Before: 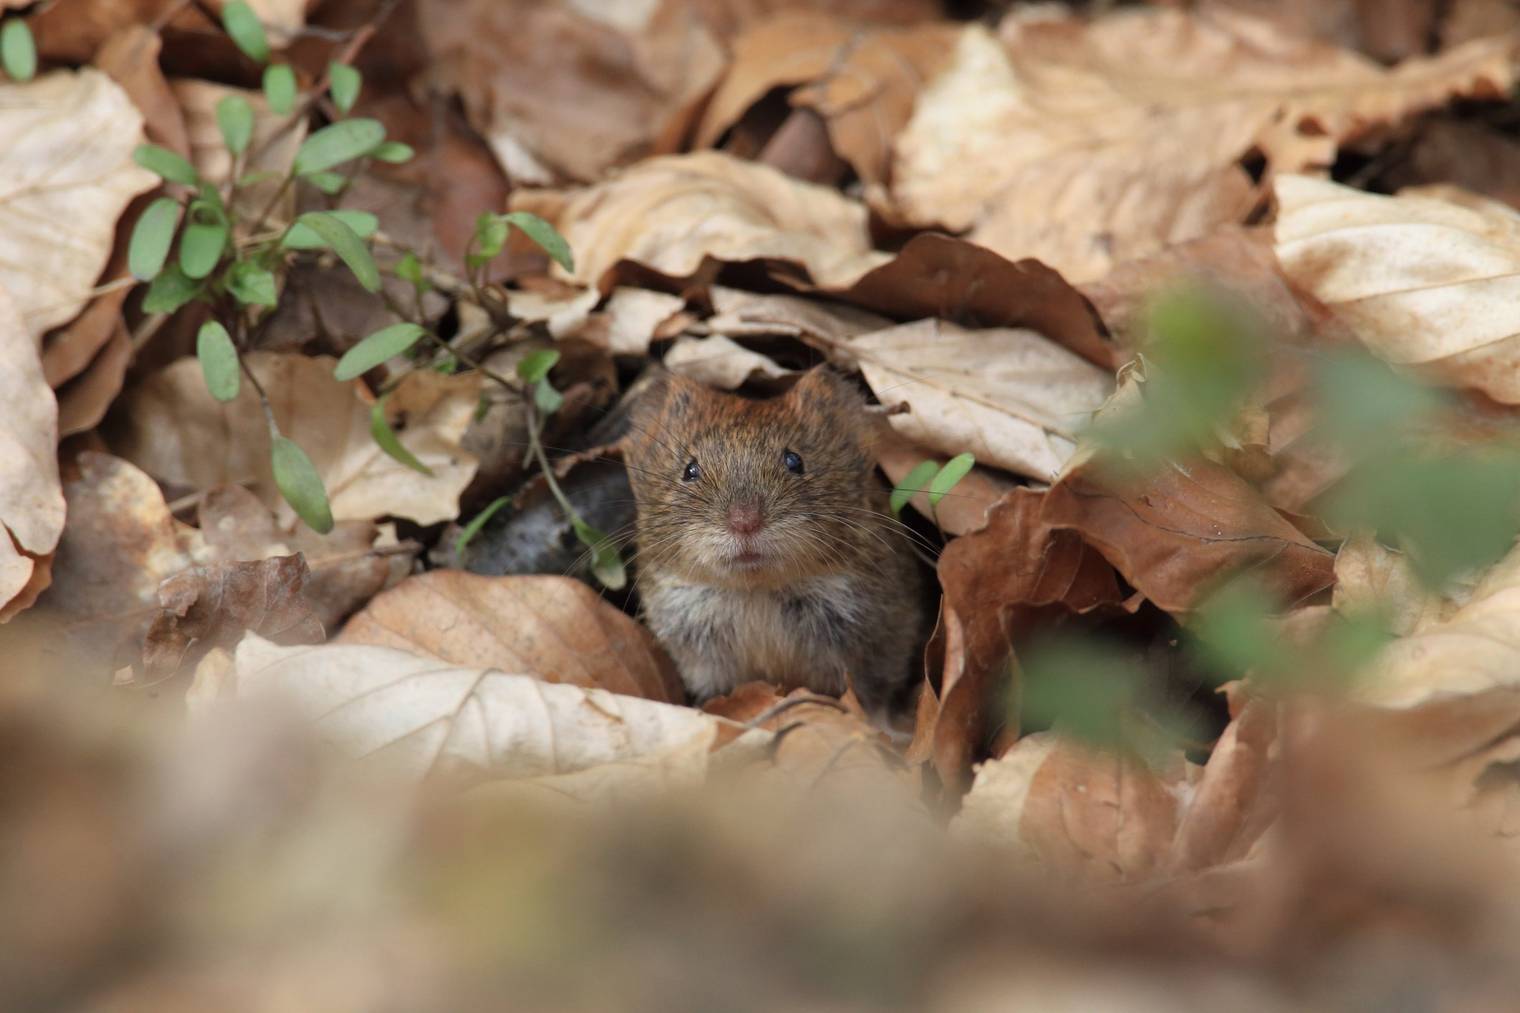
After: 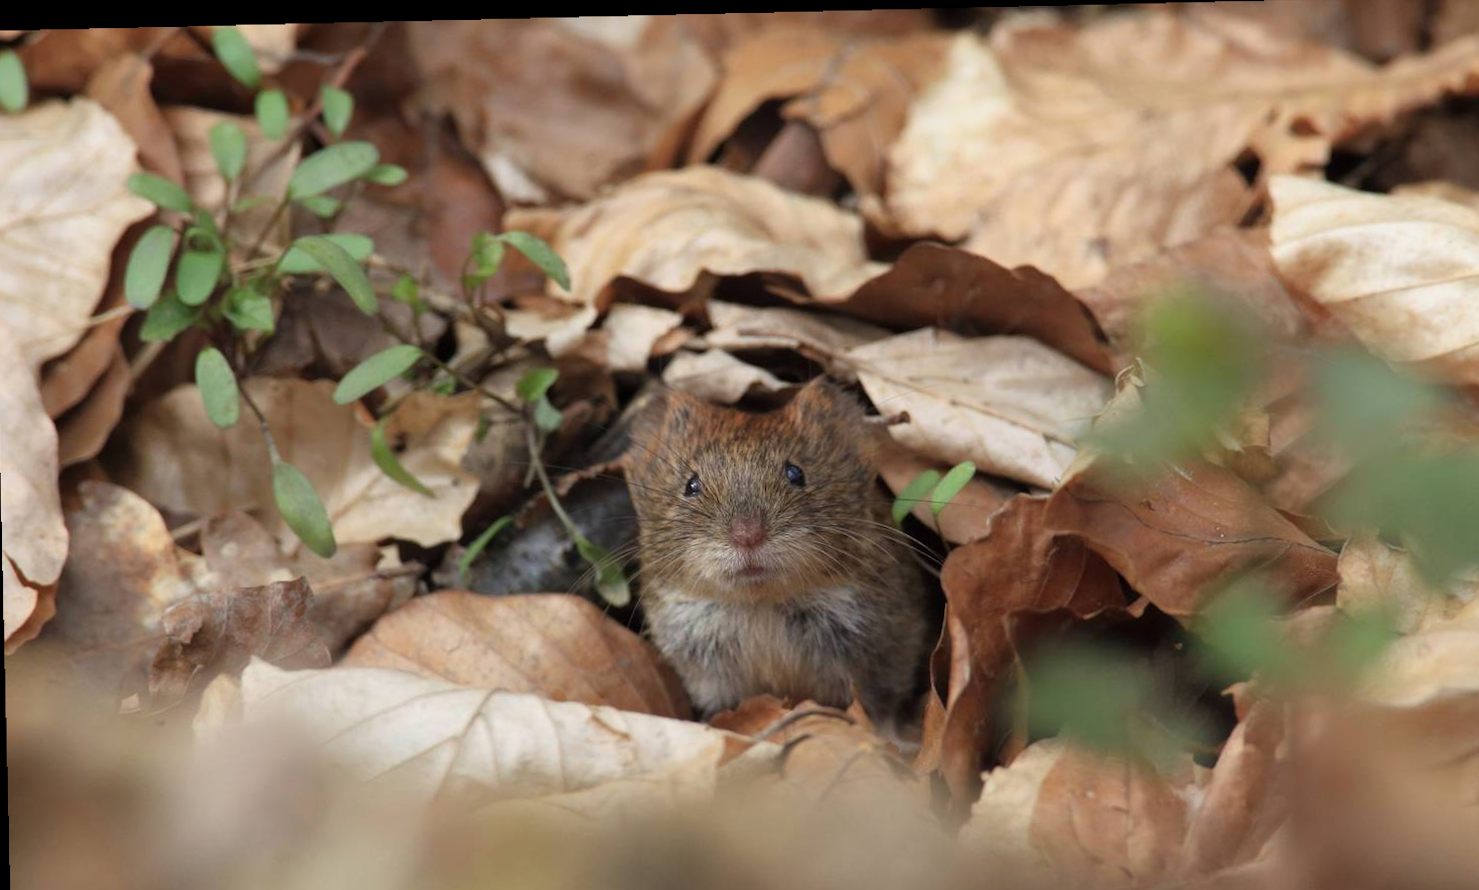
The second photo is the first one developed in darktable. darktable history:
crop and rotate: angle 0.2°, left 0.275%, right 3.127%, bottom 14.18%
rotate and perspective: rotation -1.17°, automatic cropping off
